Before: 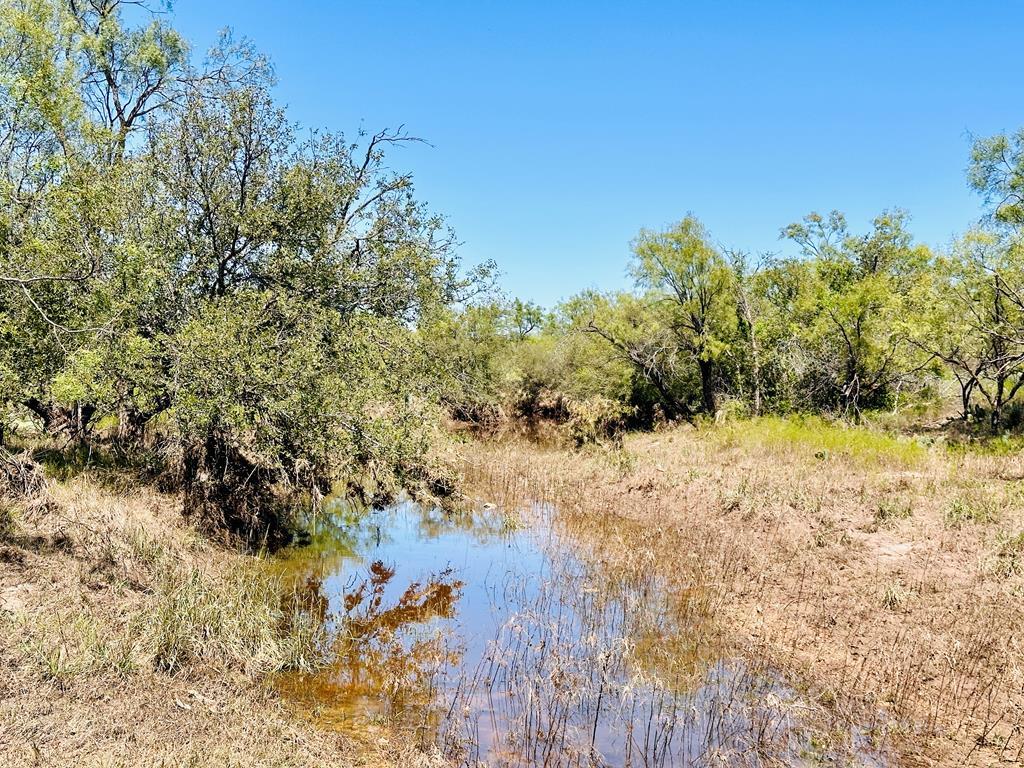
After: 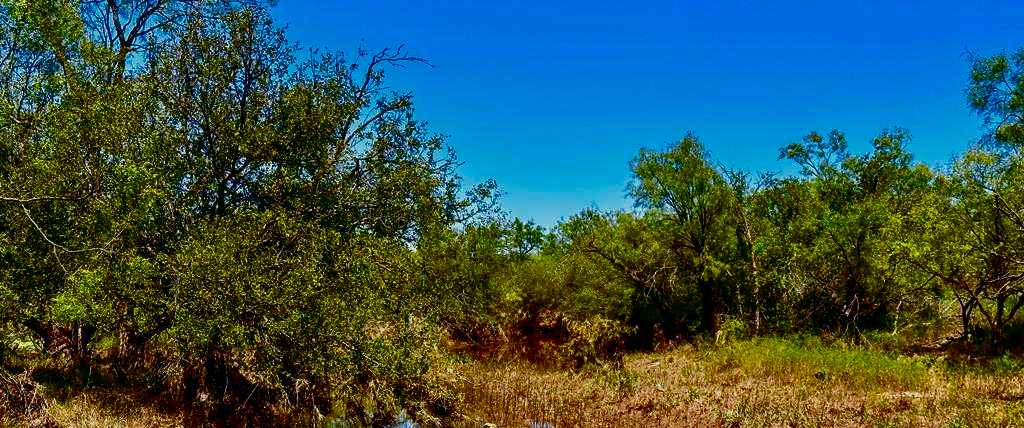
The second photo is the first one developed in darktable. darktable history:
crop and rotate: top 10.494%, bottom 33.715%
local contrast: detail 114%
contrast brightness saturation: brightness -0.981, saturation 0.986
